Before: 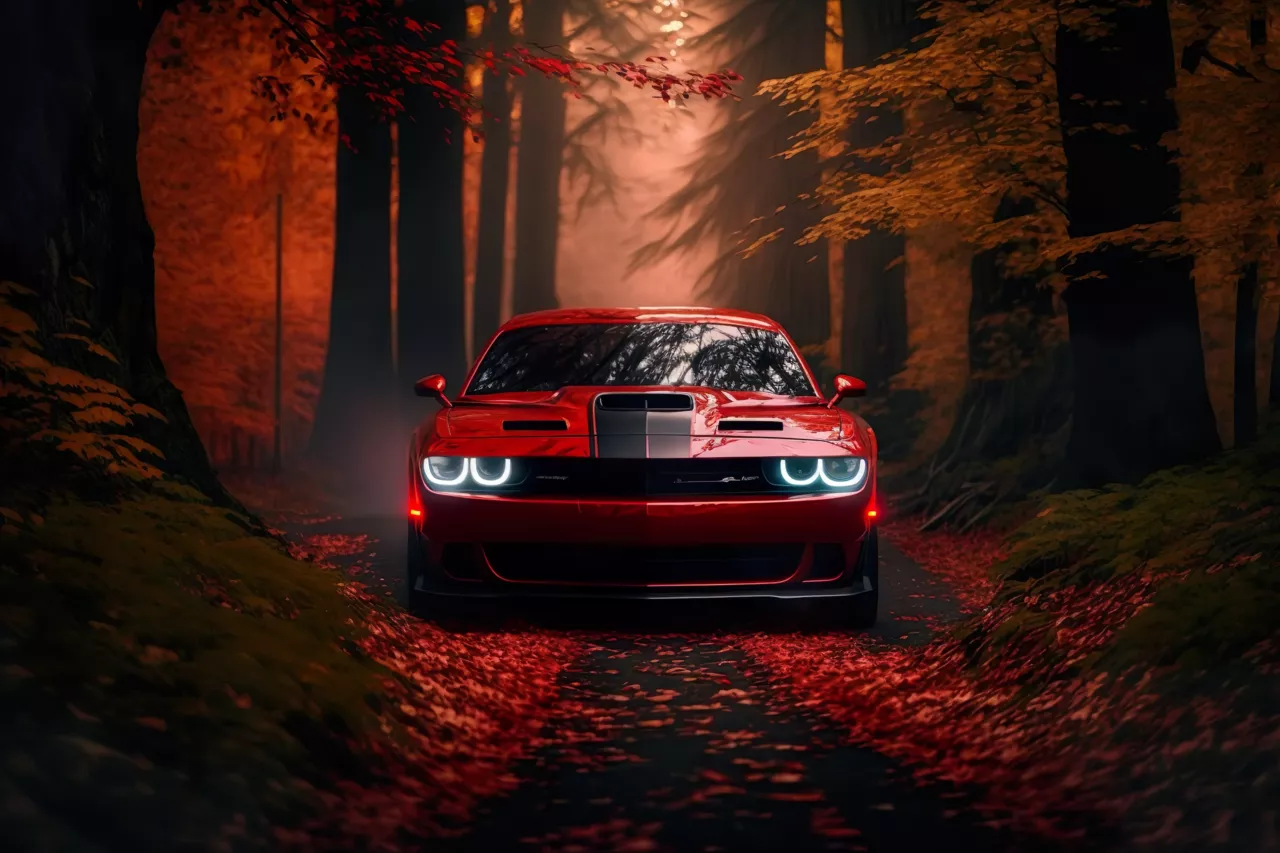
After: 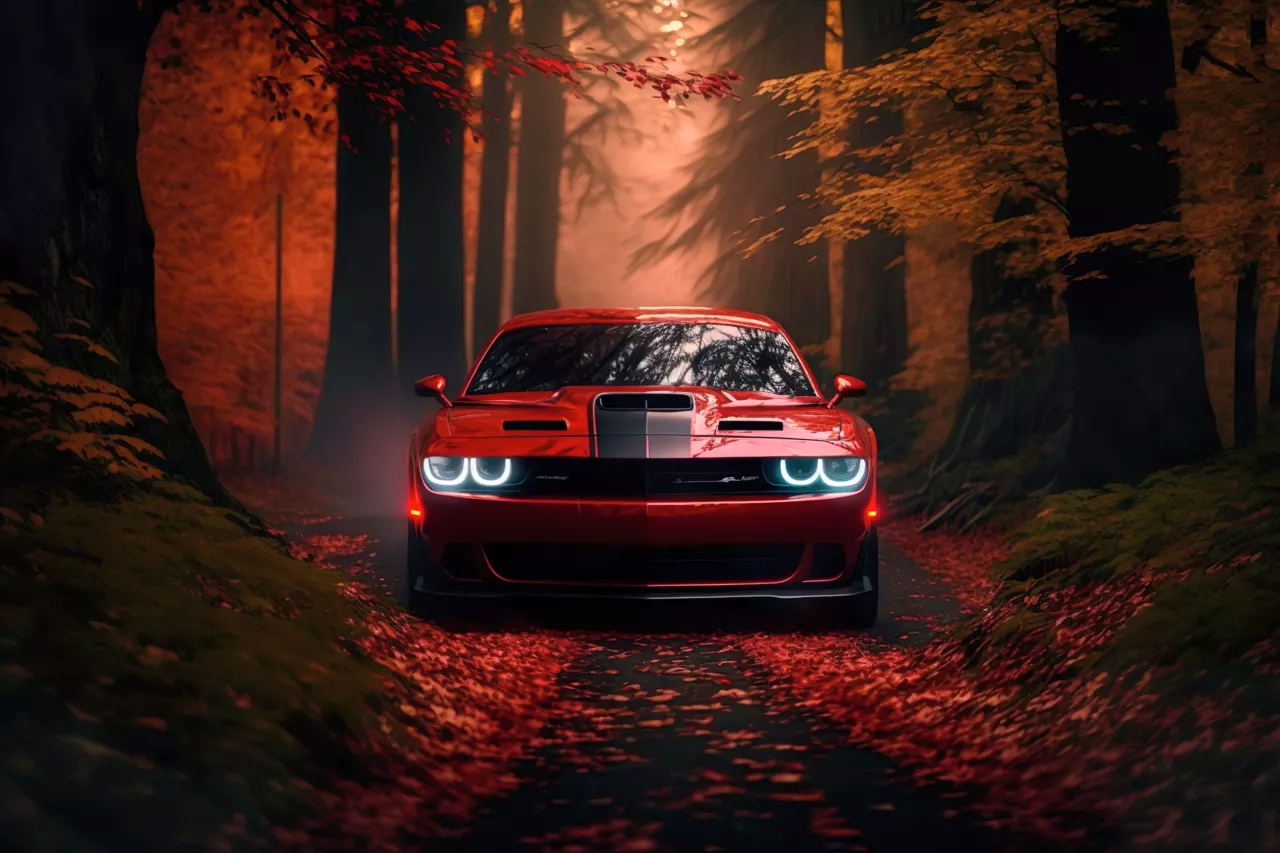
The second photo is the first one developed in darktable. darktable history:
contrast brightness saturation: contrast 0.055, brightness 0.055, saturation 0.009
velvia: on, module defaults
